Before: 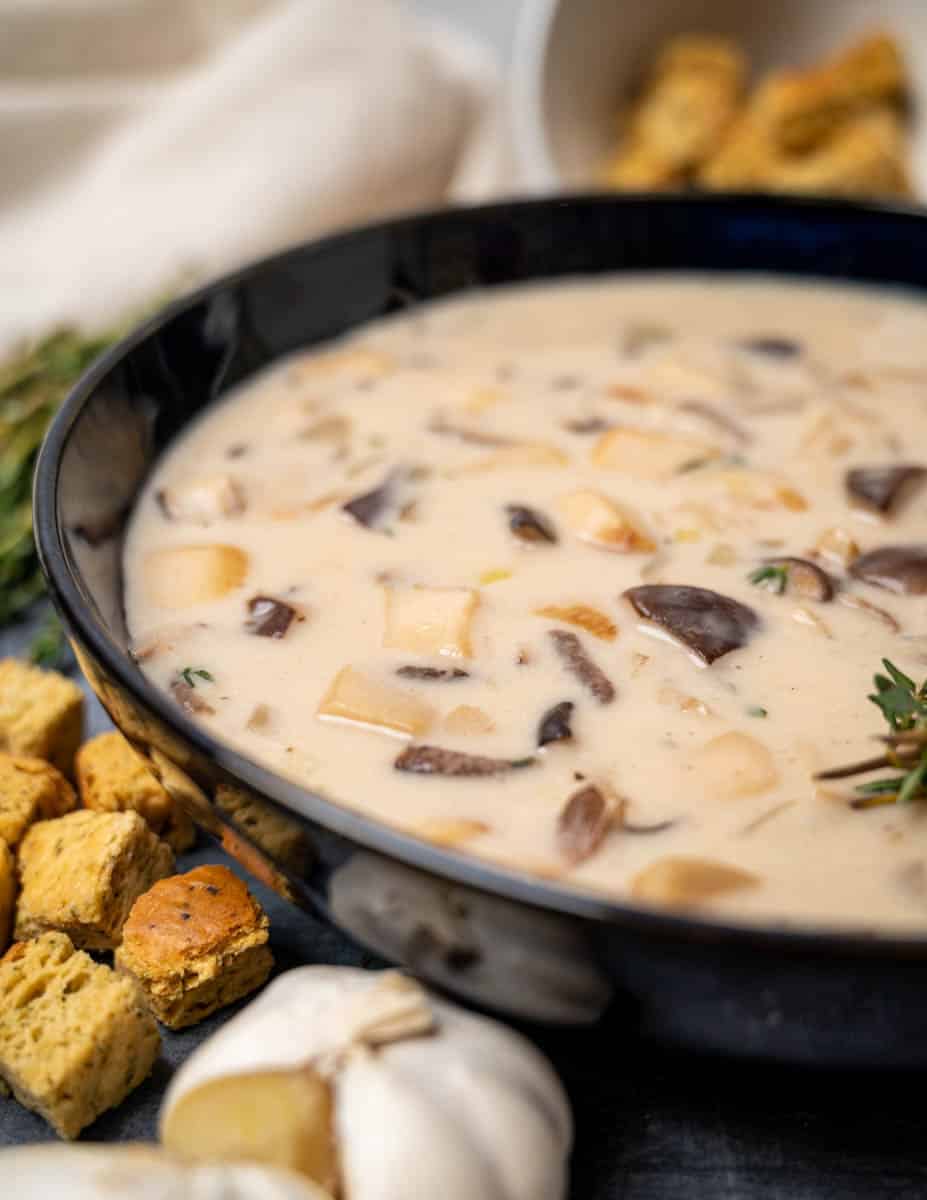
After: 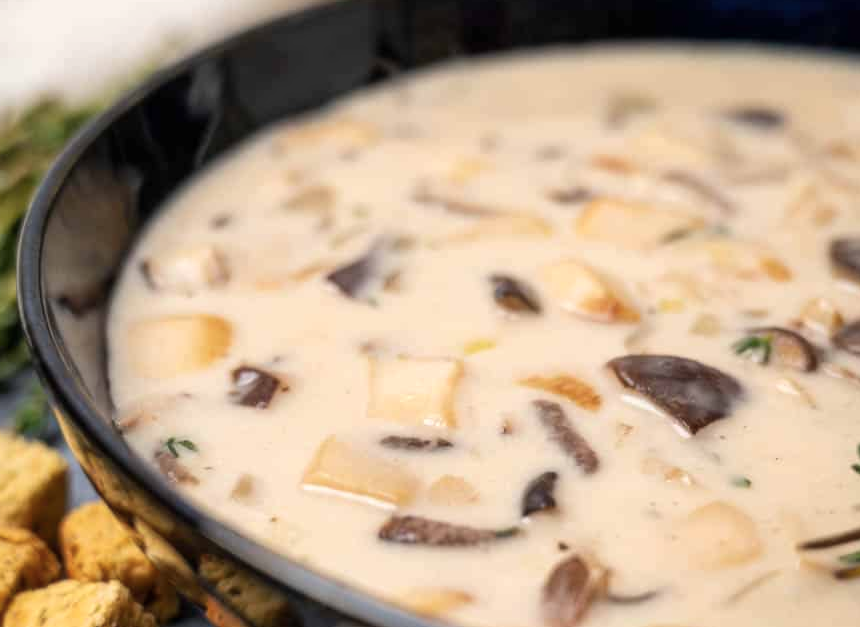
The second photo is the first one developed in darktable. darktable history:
crop: left 1.744%, top 19.225%, right 5.069%, bottom 28.357%
soften: size 10%, saturation 50%, brightness 0.2 EV, mix 10%
exposure: exposure 0.127 EV, compensate highlight preservation false
